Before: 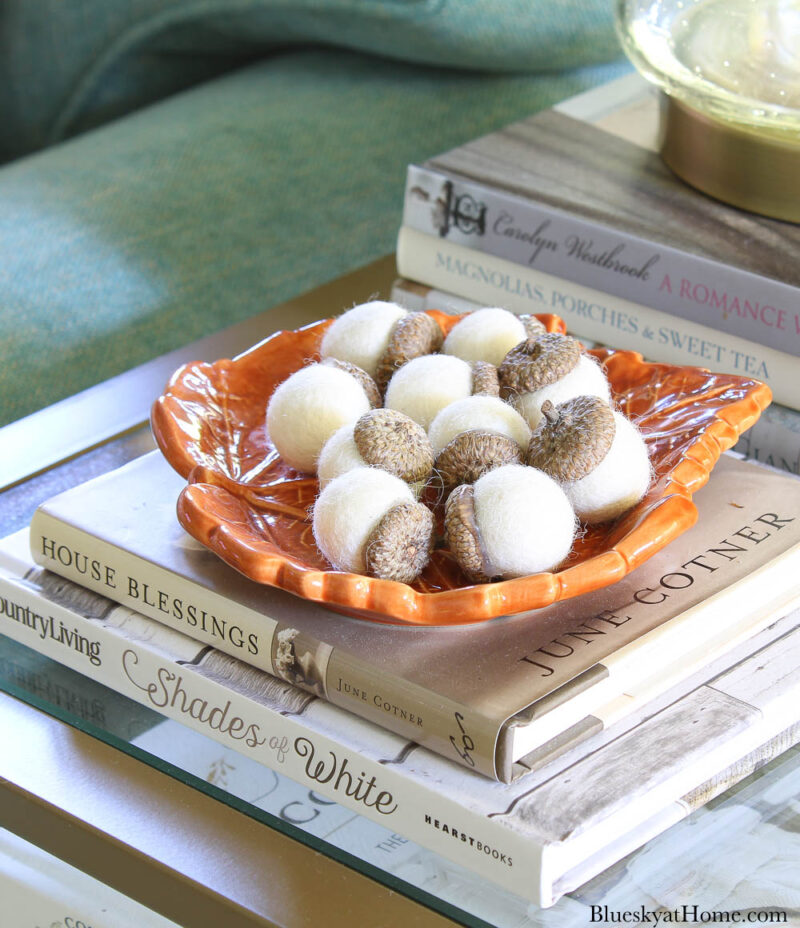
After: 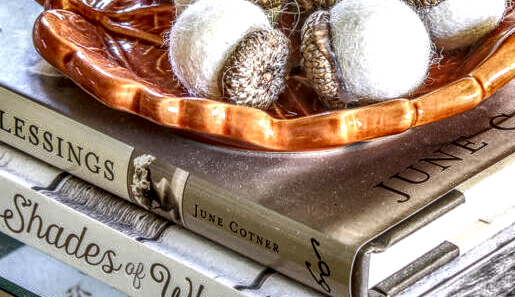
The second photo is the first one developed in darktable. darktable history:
crop: left 18.091%, top 51.13%, right 17.525%, bottom 16.85%
local contrast: highlights 0%, shadows 0%, detail 300%, midtone range 0.3
shadows and highlights: shadows 24.5, highlights -78.15, soften with gaussian
